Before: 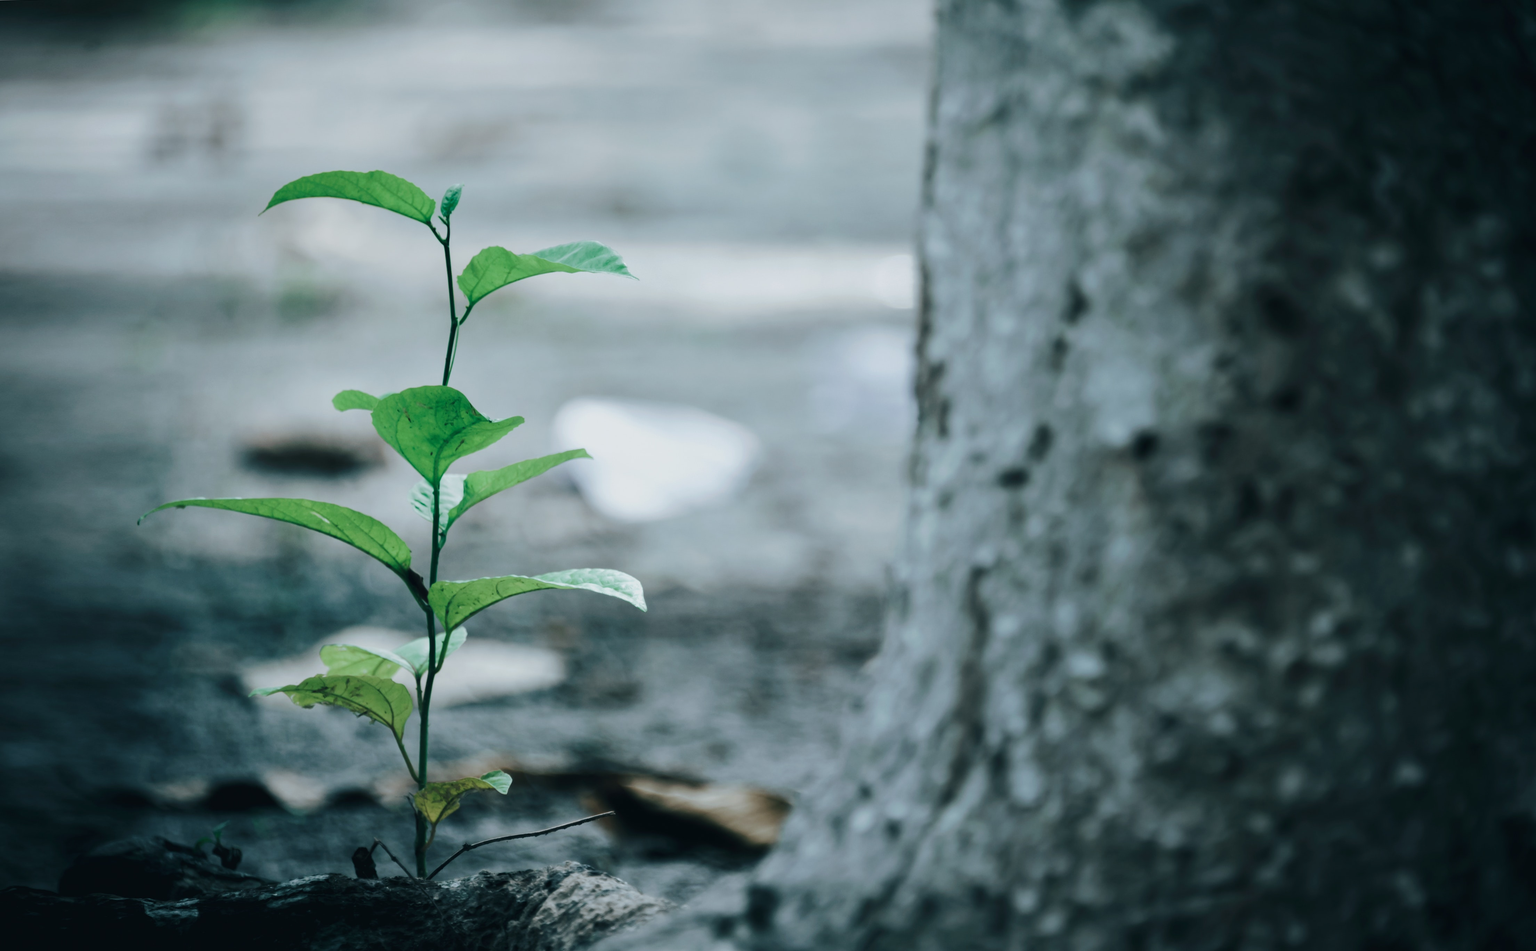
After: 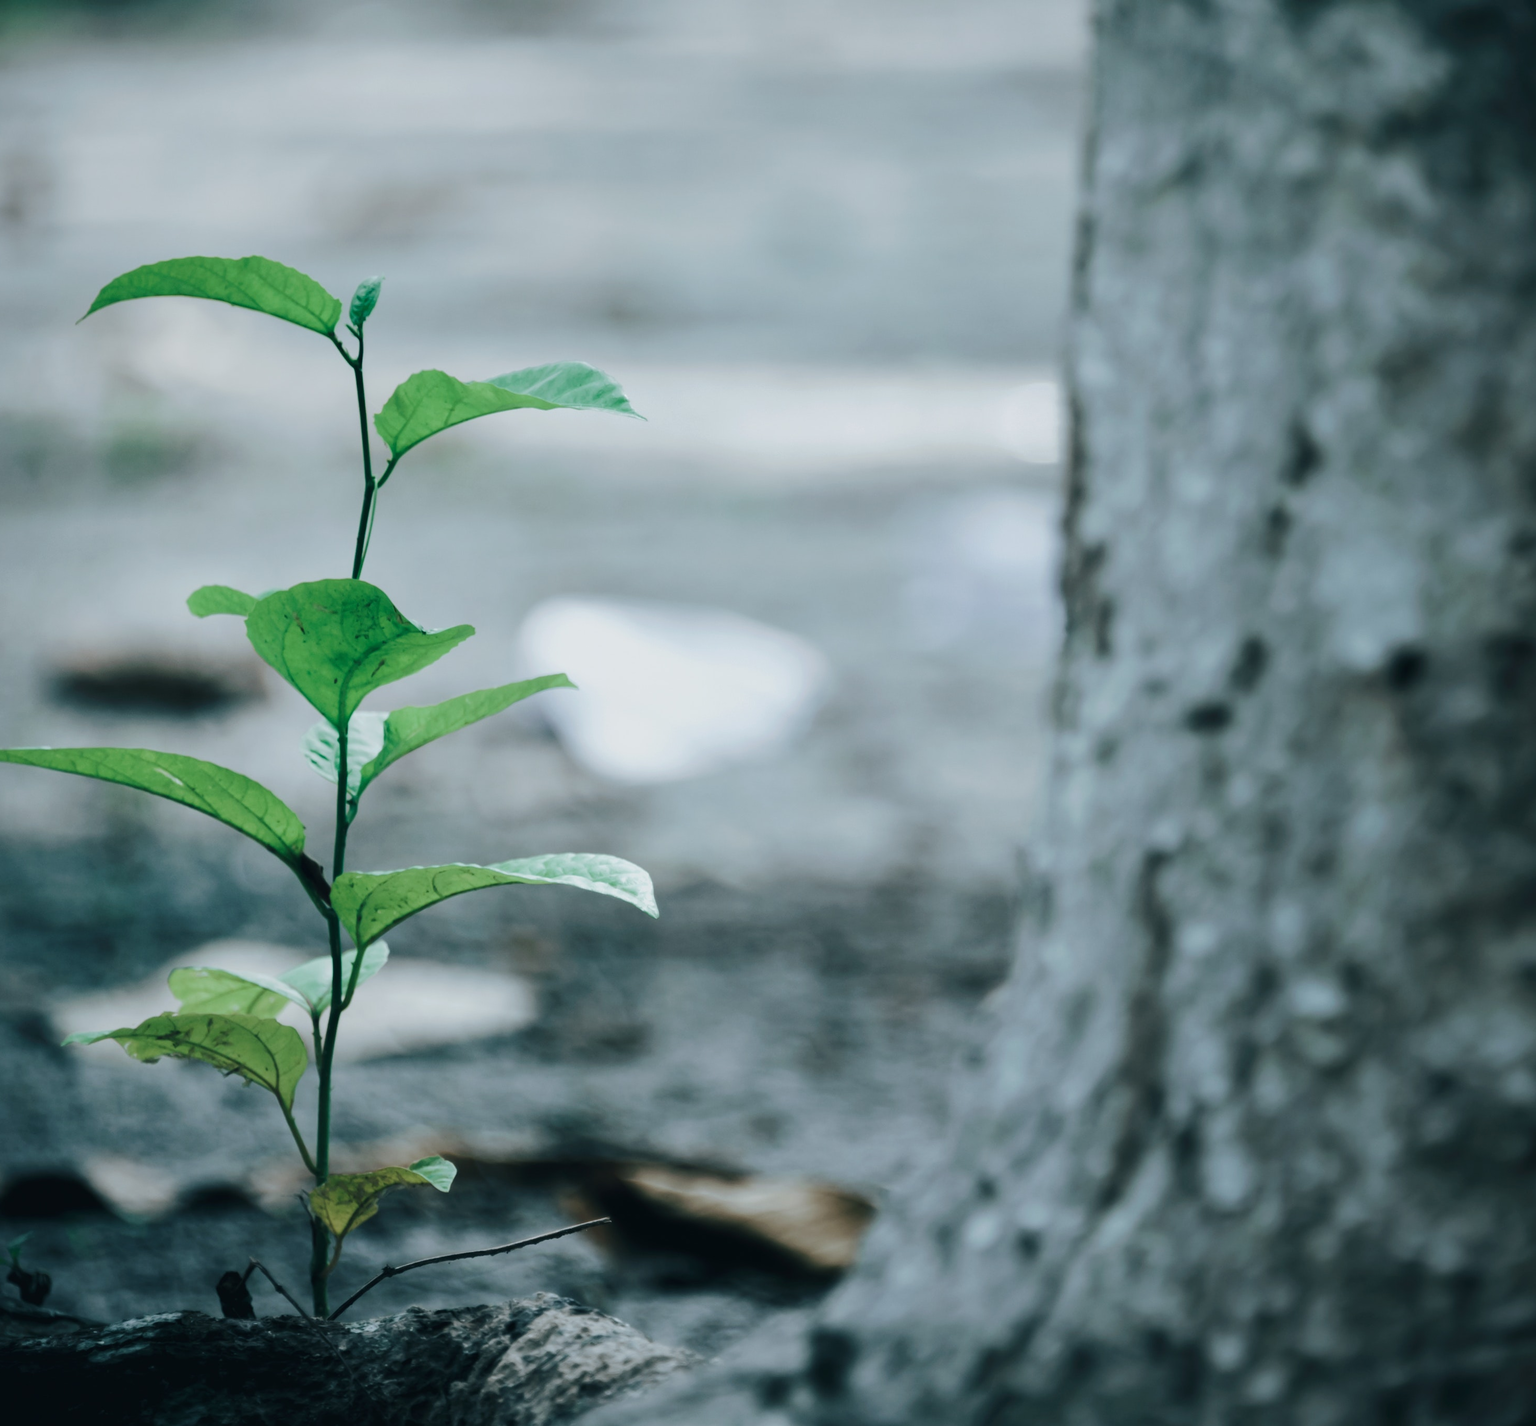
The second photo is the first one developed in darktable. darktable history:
crop and rotate: left 13.537%, right 19.796%
